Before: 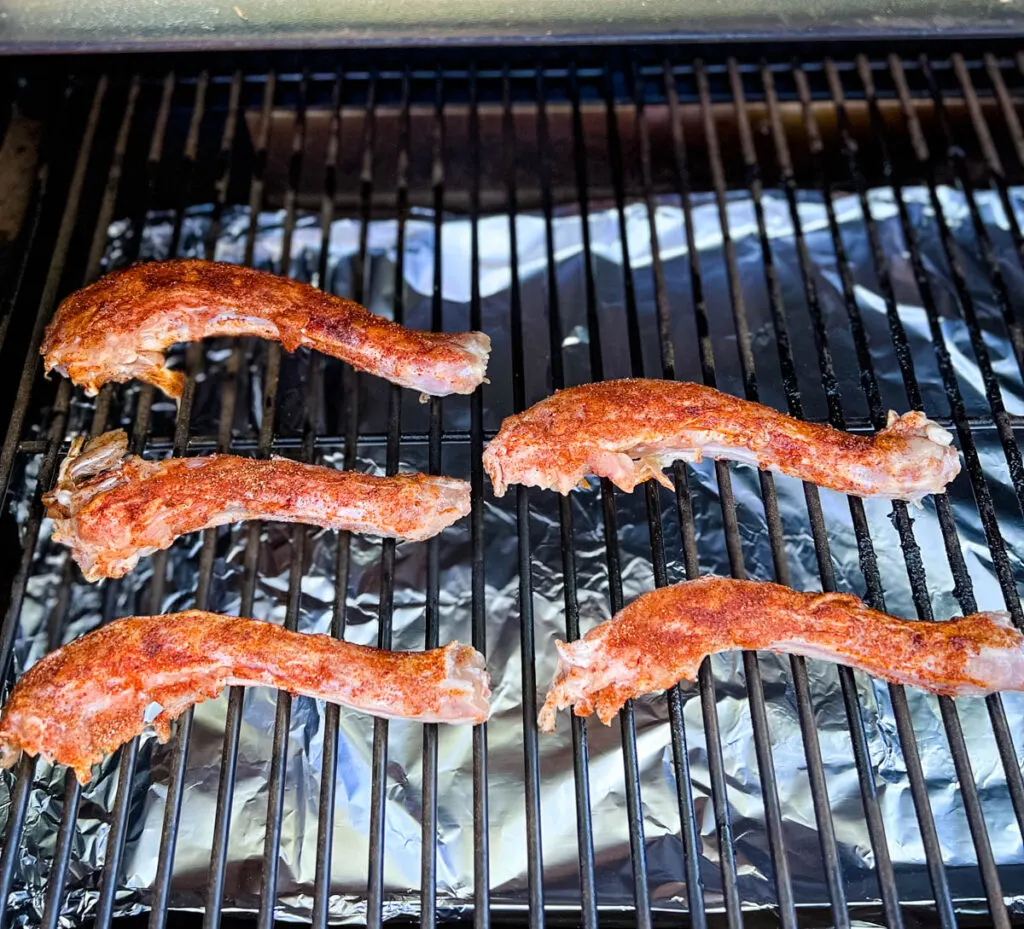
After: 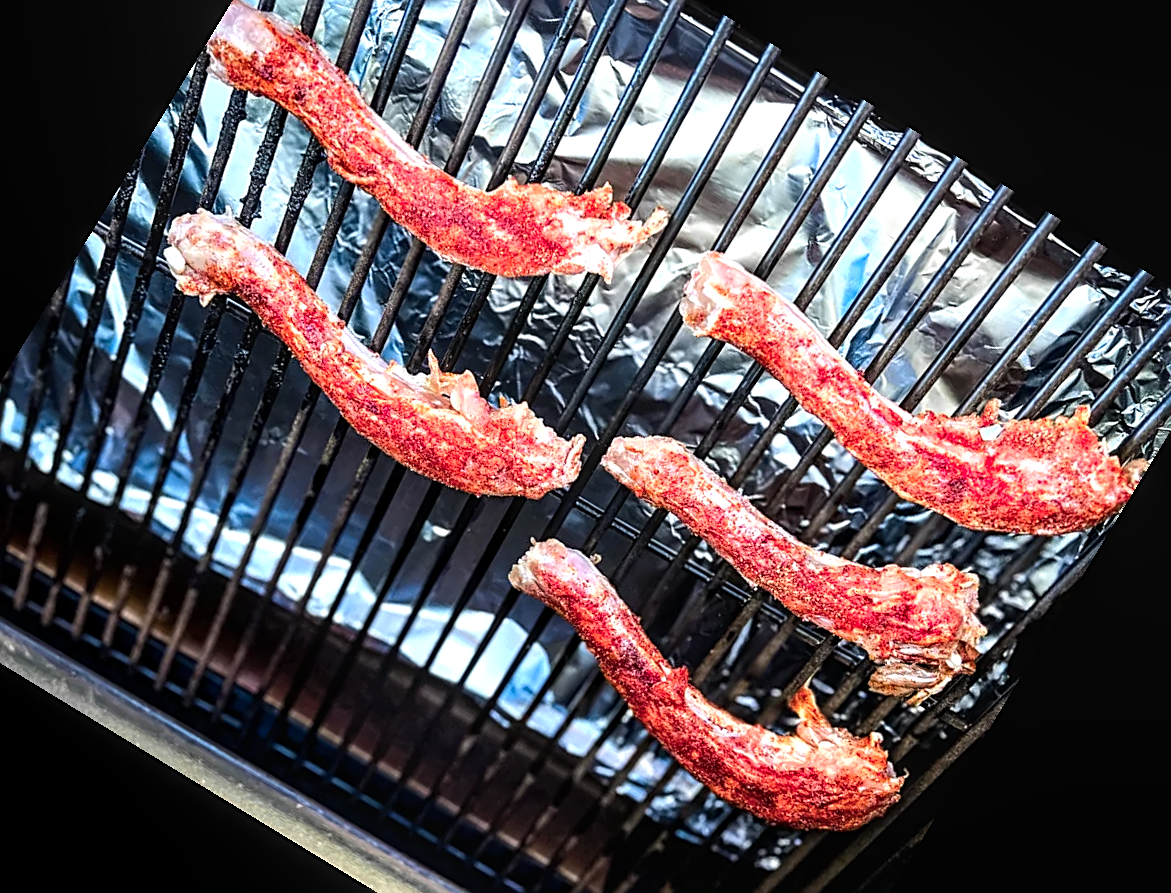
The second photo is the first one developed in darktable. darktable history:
color zones: curves: ch1 [(0.29, 0.492) (0.373, 0.185) (0.509, 0.481)]; ch2 [(0.25, 0.462) (0.749, 0.457)], mix 40.67%
tone equalizer: -8 EV -0.75 EV, -7 EV -0.7 EV, -6 EV -0.6 EV, -5 EV -0.4 EV, -3 EV 0.4 EV, -2 EV 0.6 EV, -1 EV 0.7 EV, +0 EV 0.75 EV, edges refinement/feathering 500, mask exposure compensation -1.57 EV, preserve details no
sharpen: on, module defaults
crop and rotate: angle 148.68°, left 9.111%, top 15.603%, right 4.588%, bottom 17.041%
local contrast: detail 130%
